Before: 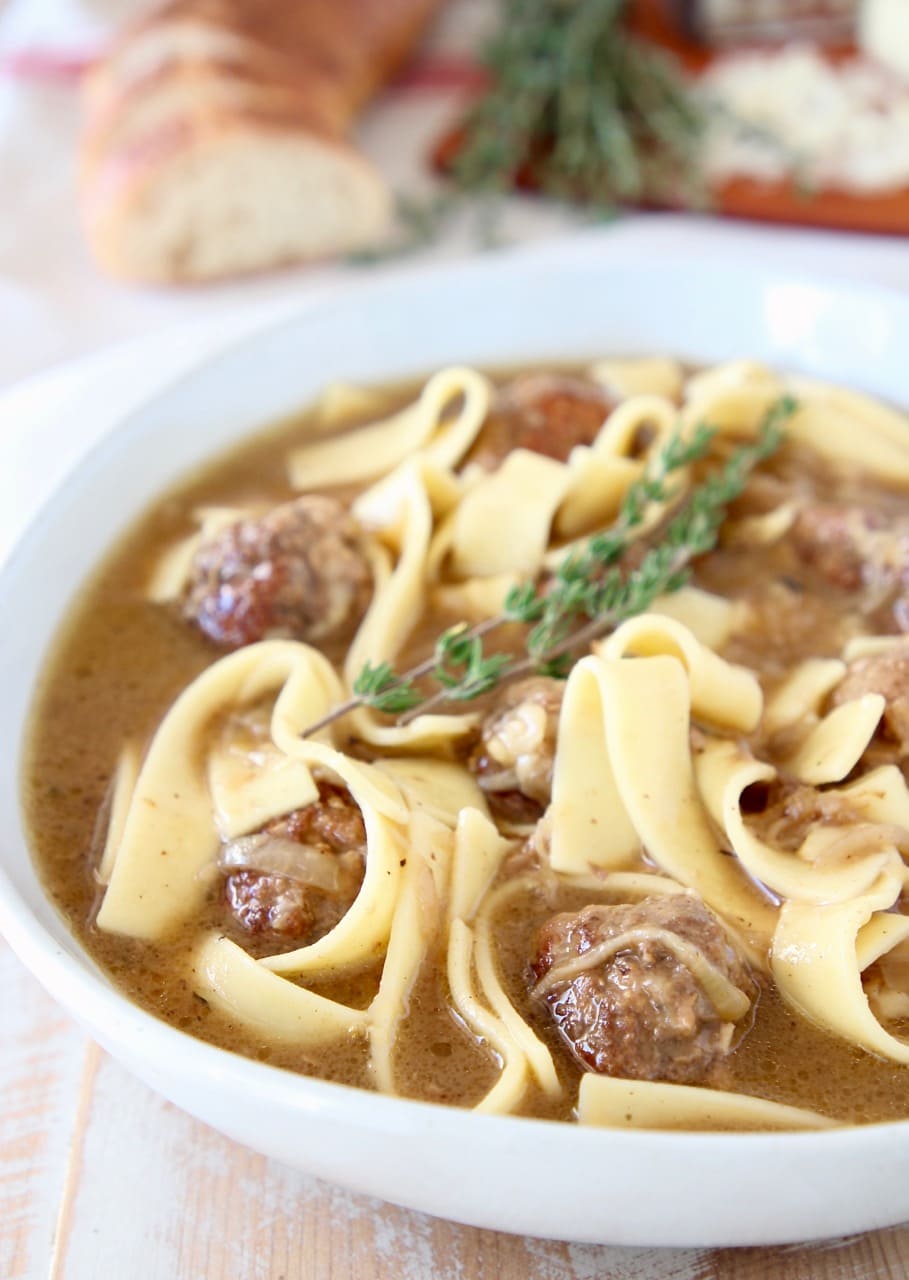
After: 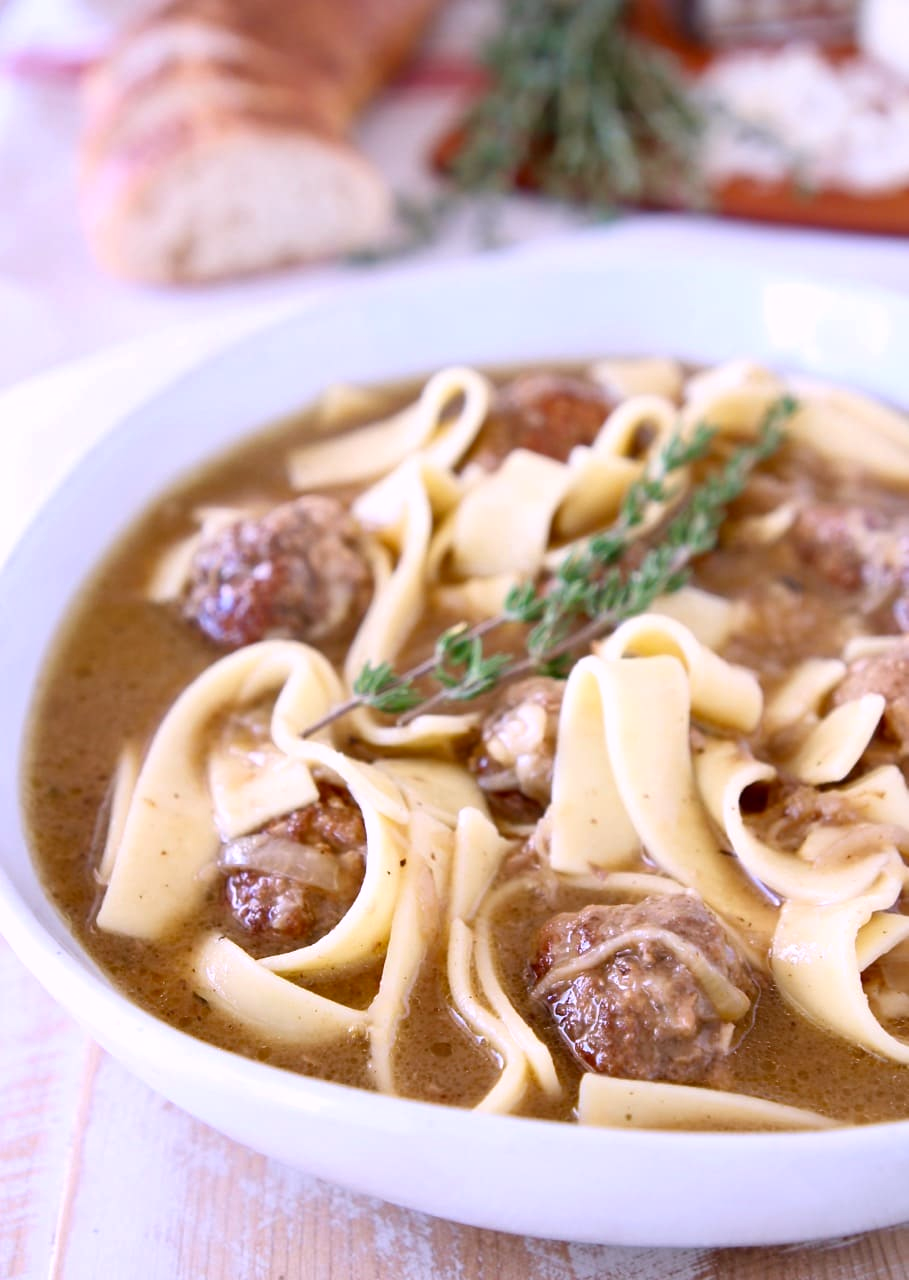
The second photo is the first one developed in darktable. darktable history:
shadows and highlights: shadows 29.61, highlights -30.47, low approximation 0.01, soften with gaussian
white balance: red 1.042, blue 1.17
